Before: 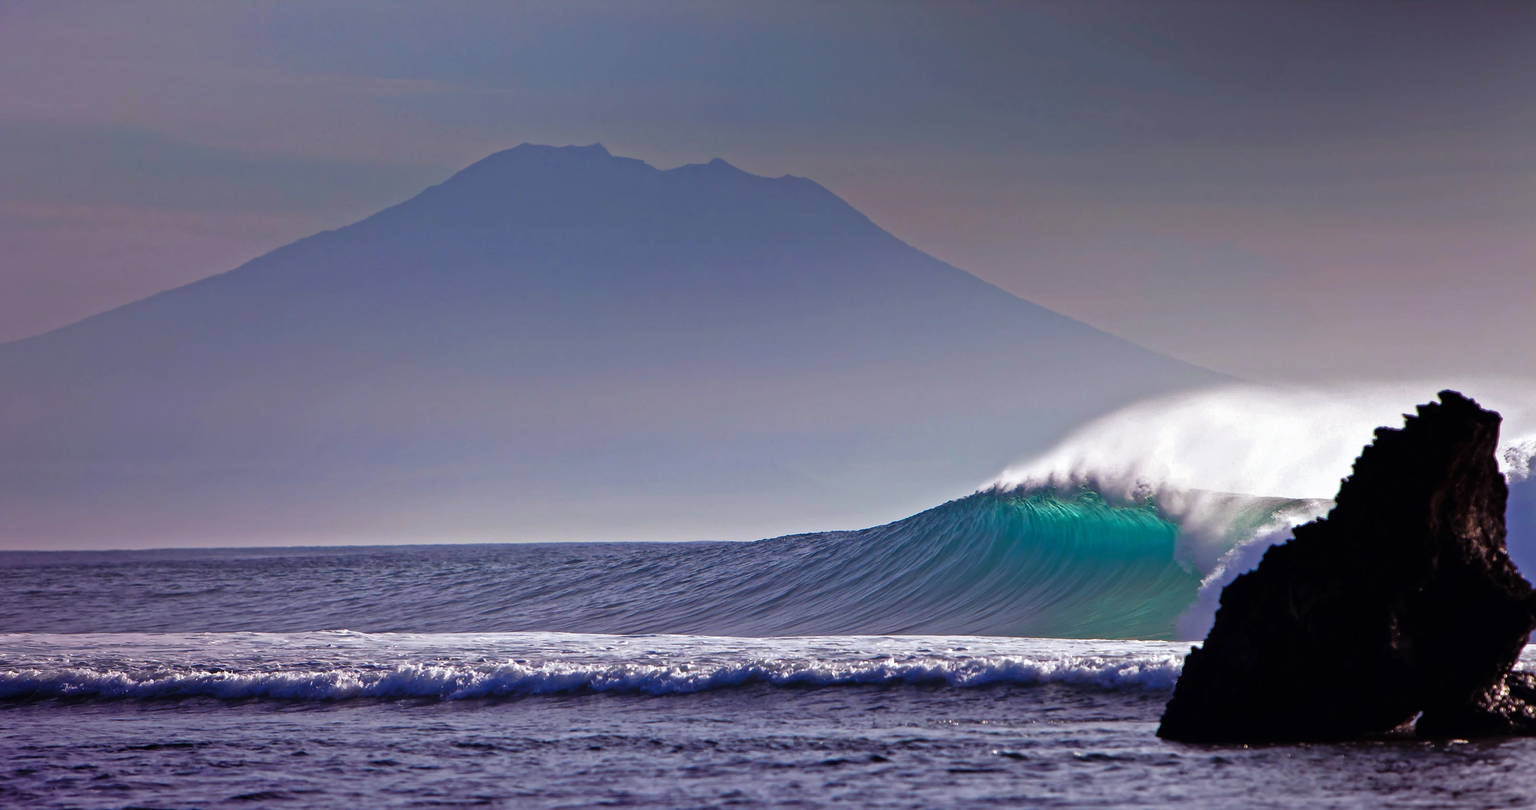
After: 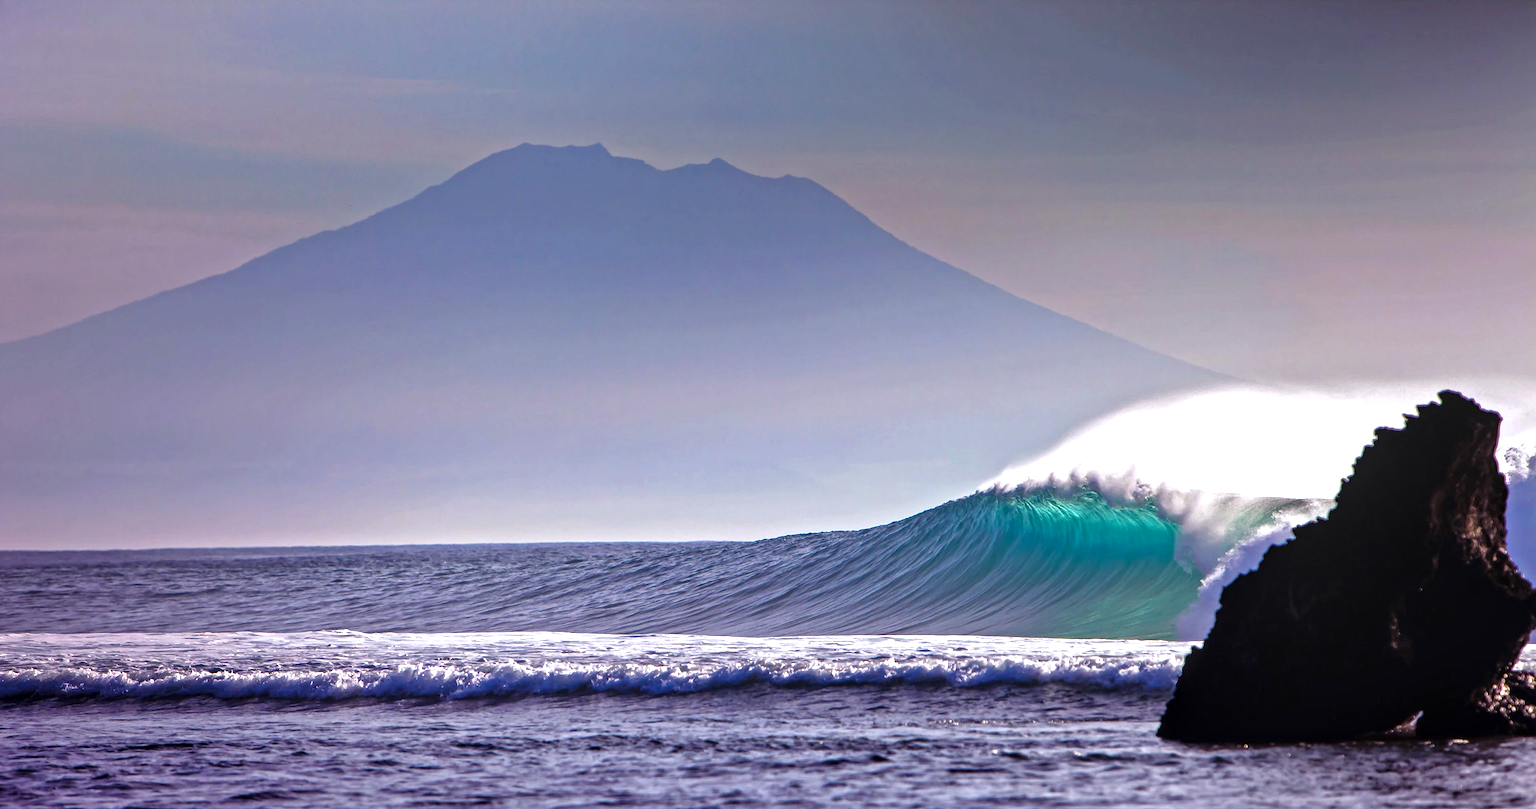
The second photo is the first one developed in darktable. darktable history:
local contrast: on, module defaults
exposure: exposure 0.661 EV, compensate highlight preservation false
